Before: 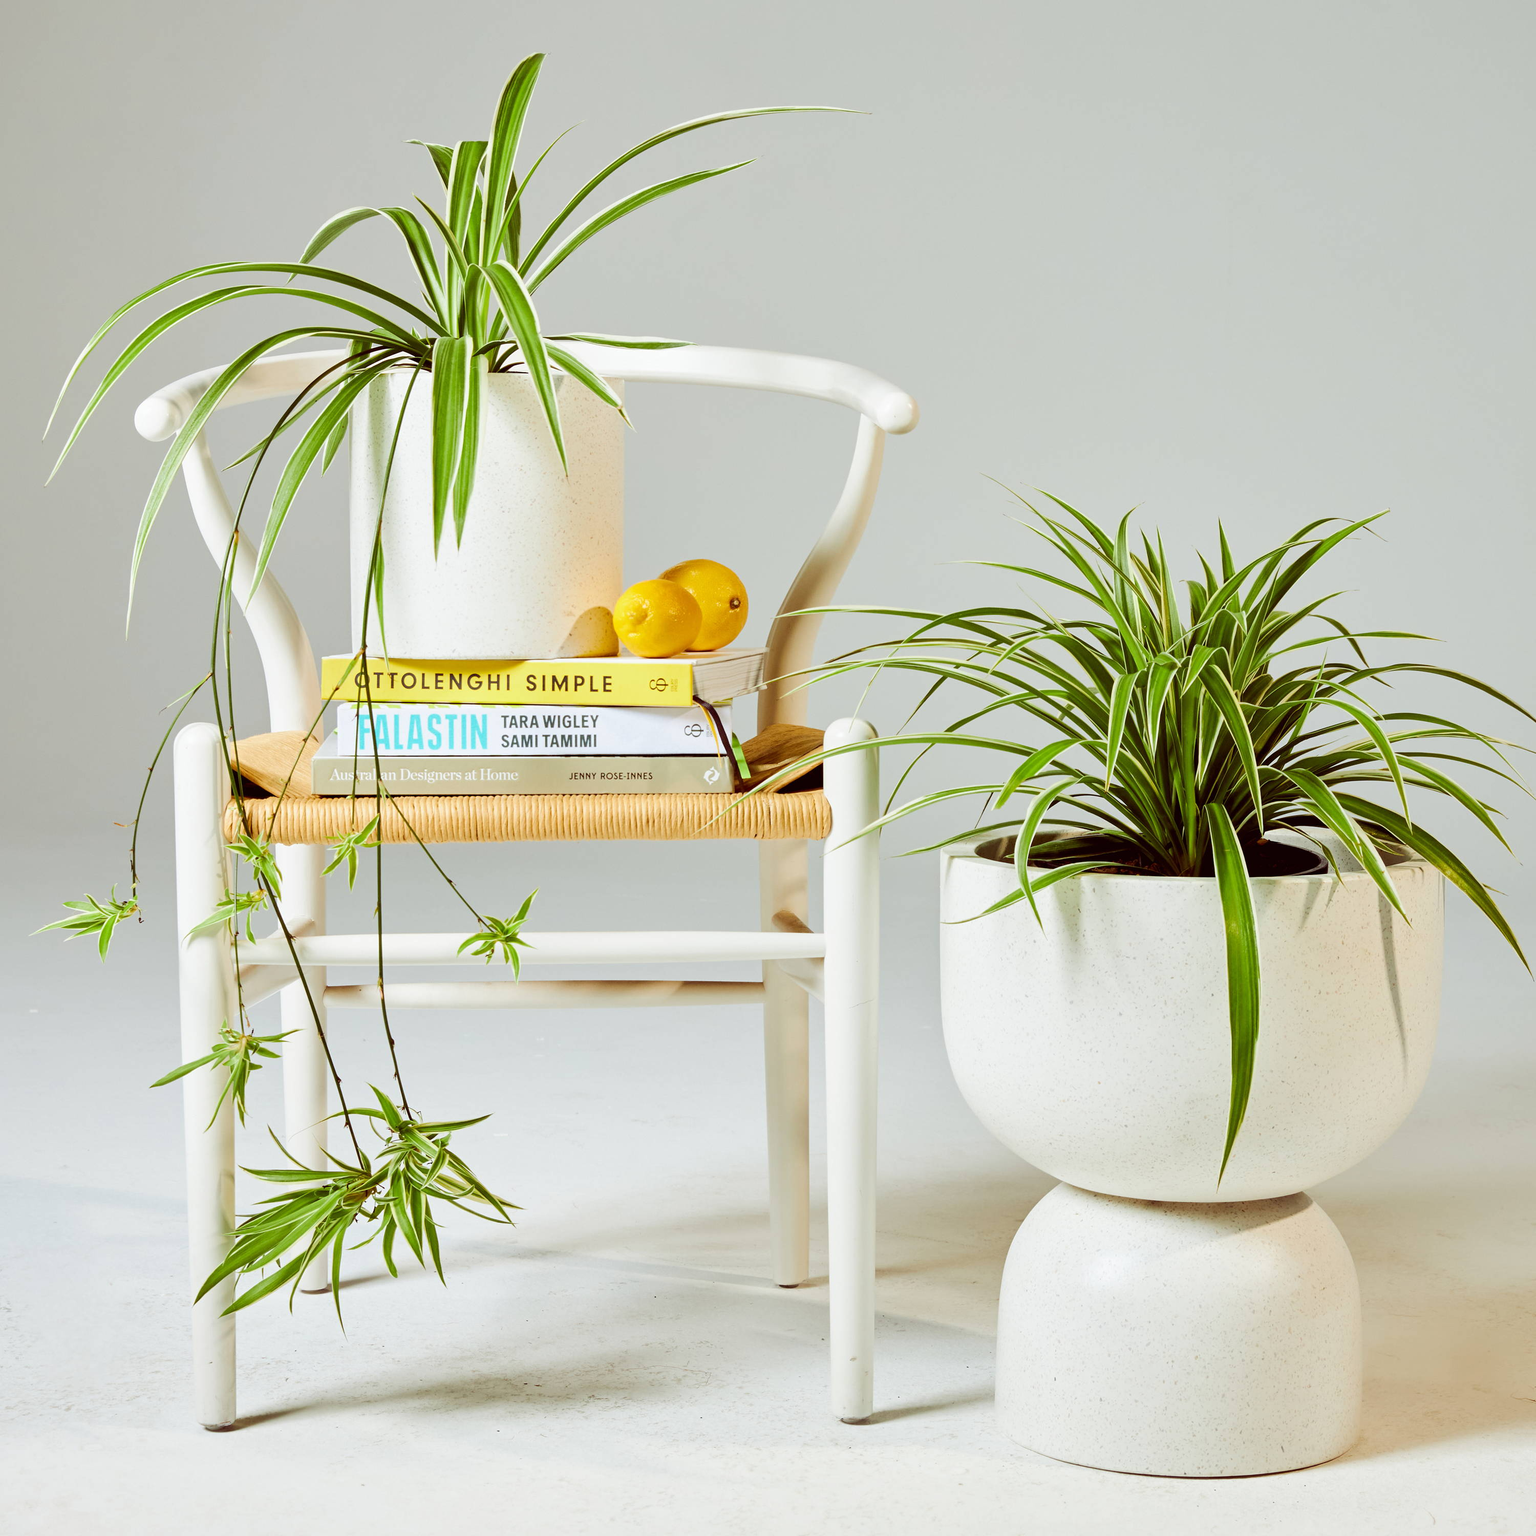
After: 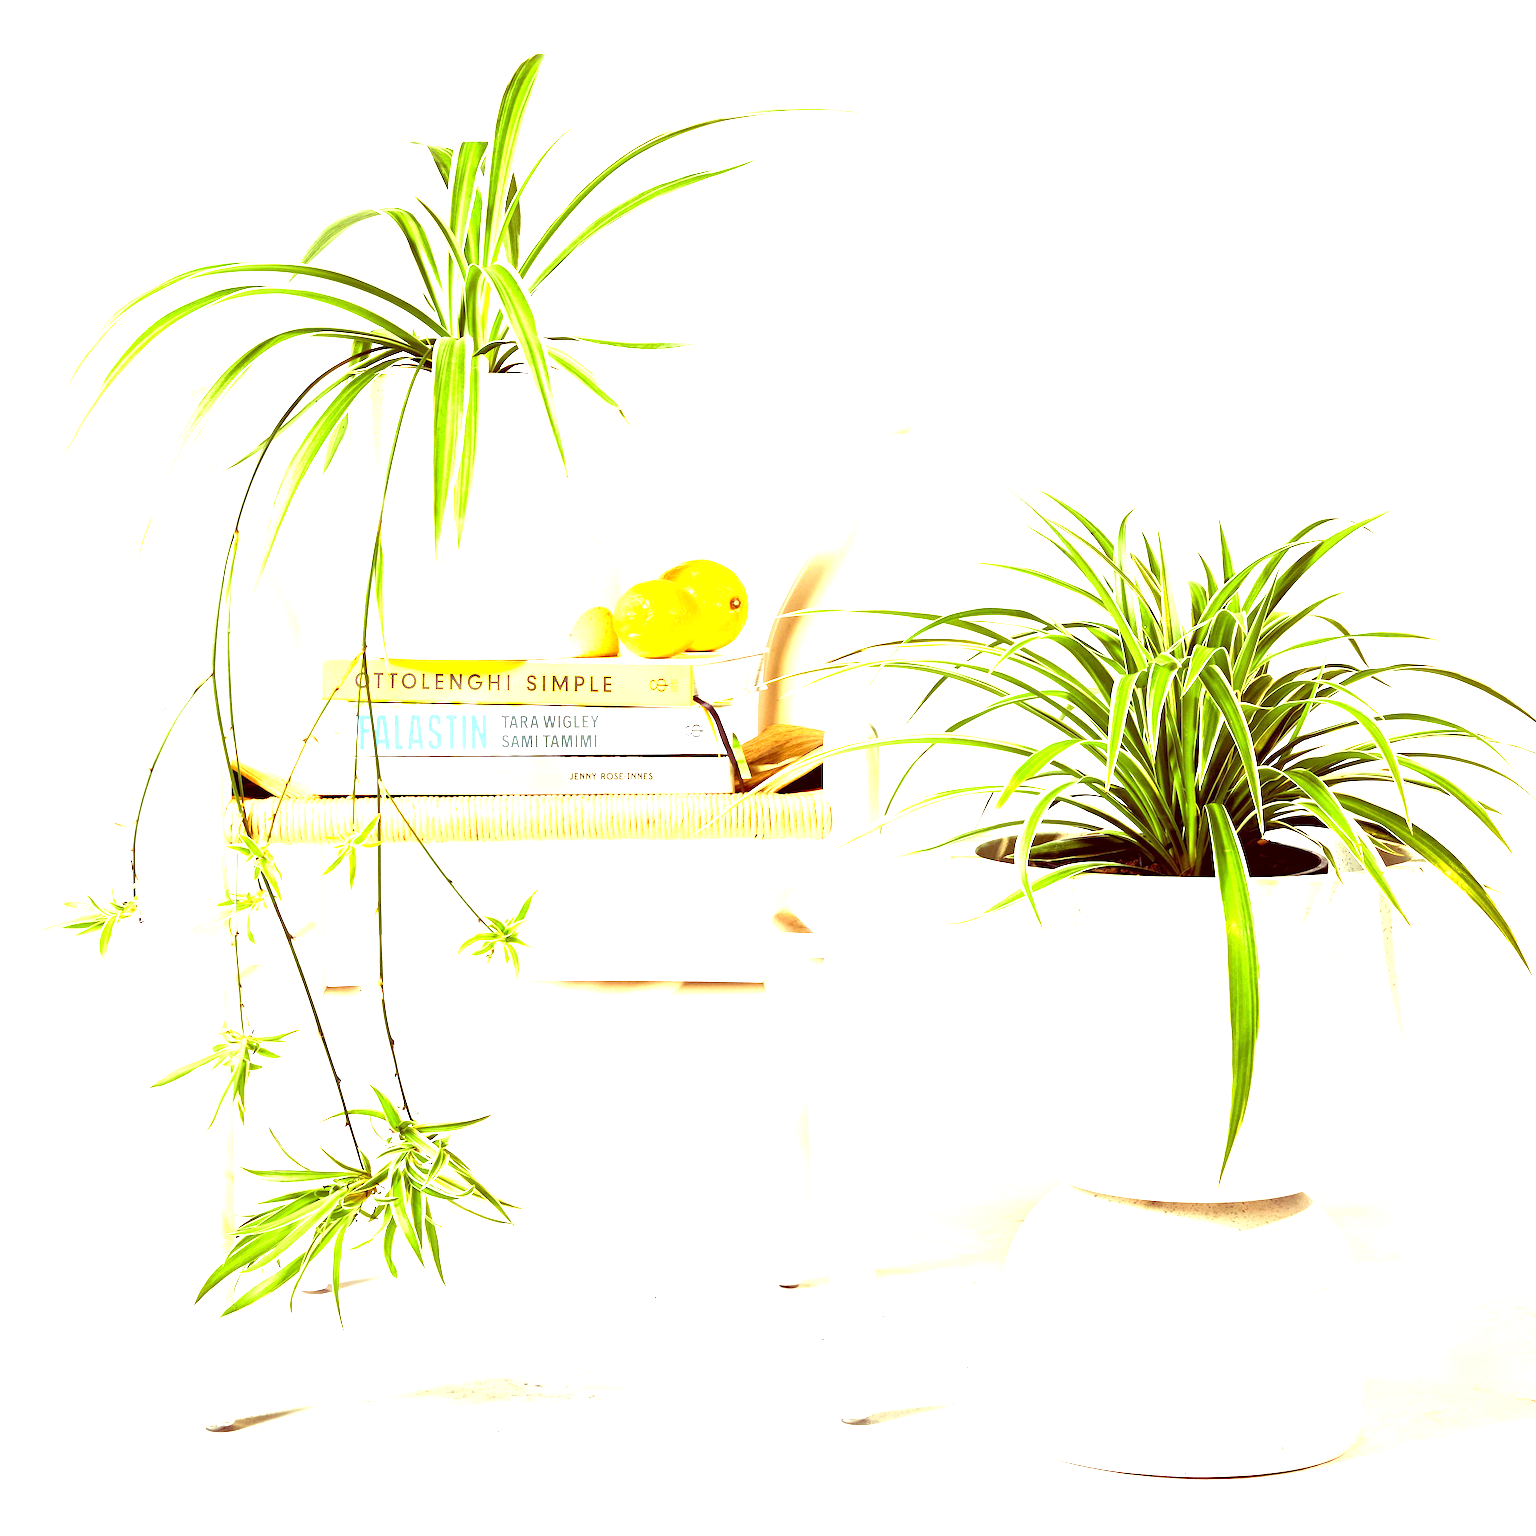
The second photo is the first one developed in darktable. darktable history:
exposure: black level correction 0.001, exposure 1.801 EV, compensate highlight preservation false
